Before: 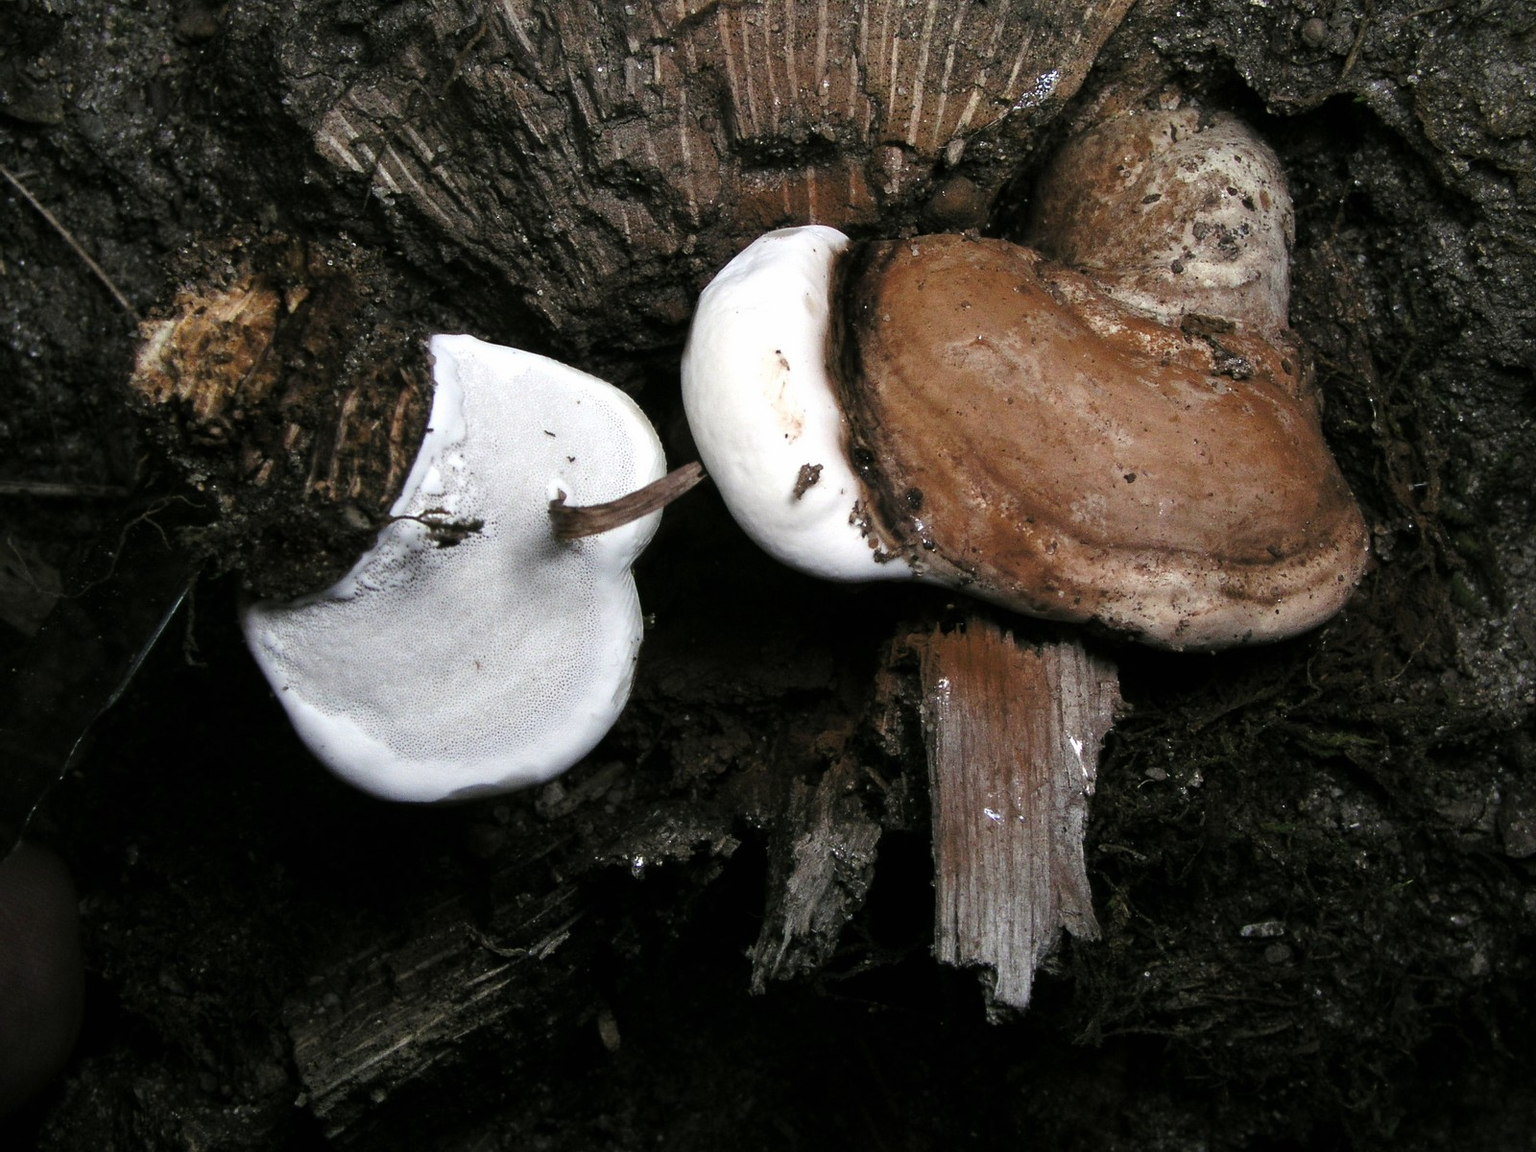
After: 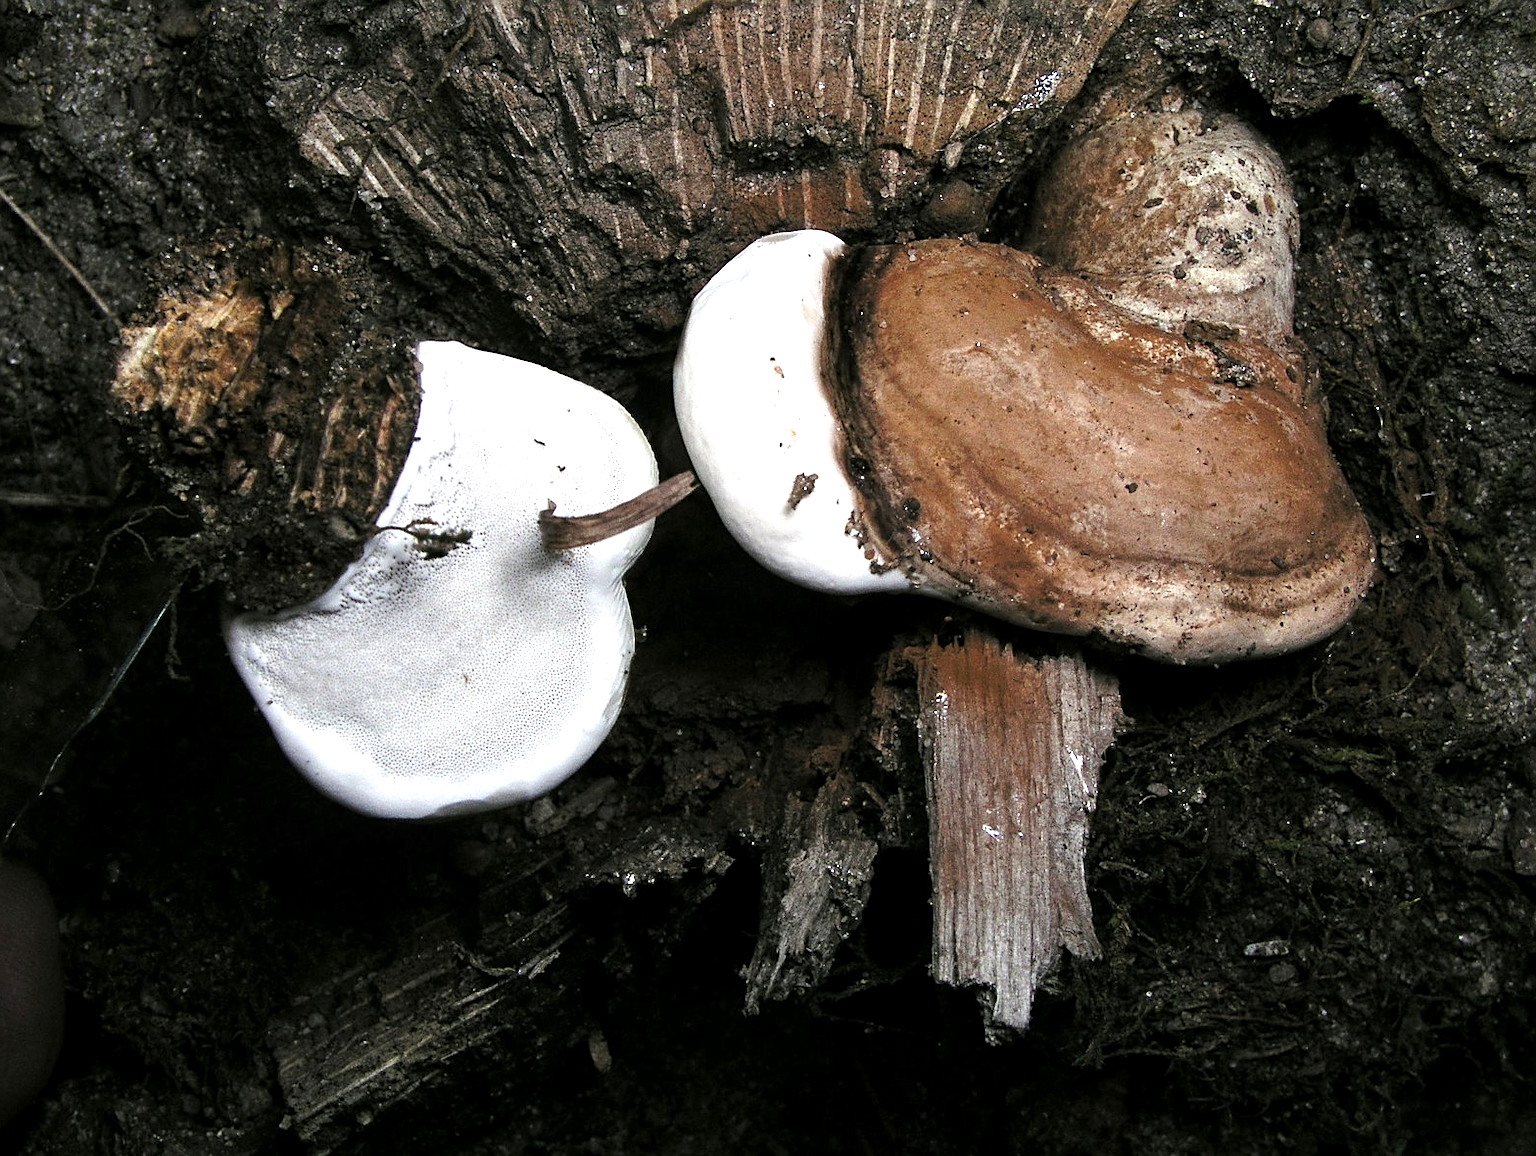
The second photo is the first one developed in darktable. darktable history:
local contrast: highlights 104%, shadows 99%, detail 119%, midtone range 0.2
sharpen: amount 0.498
exposure: exposure 0.493 EV, compensate exposure bias true, compensate highlight preservation false
crop and rotate: left 1.435%, right 0.517%, bottom 1.533%
